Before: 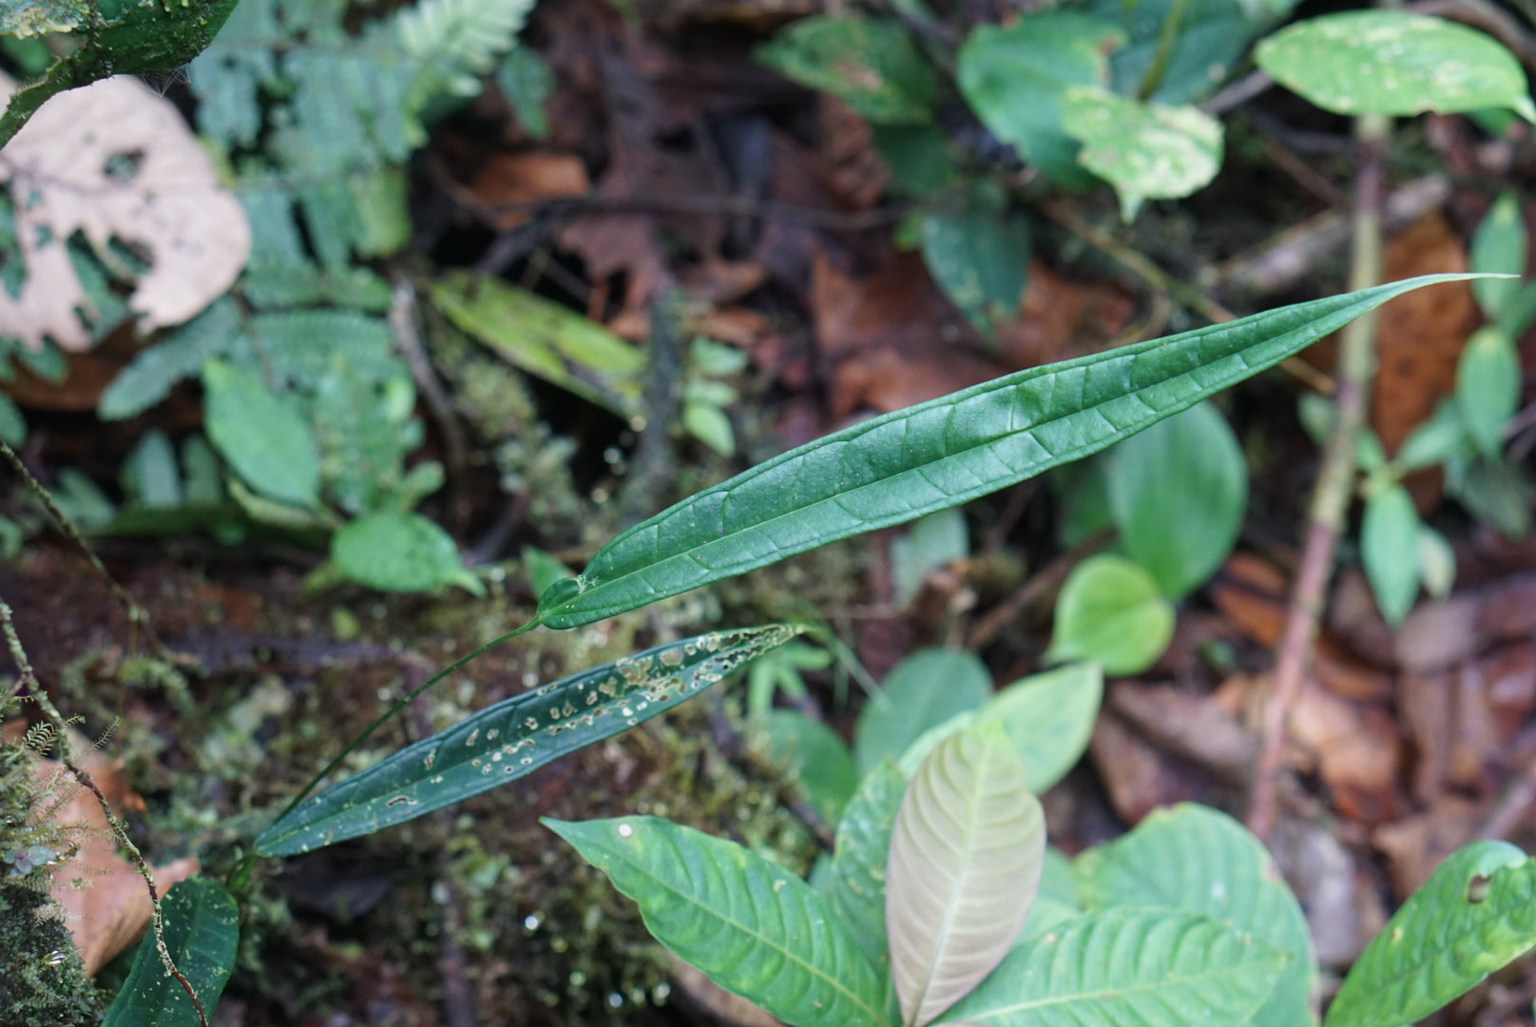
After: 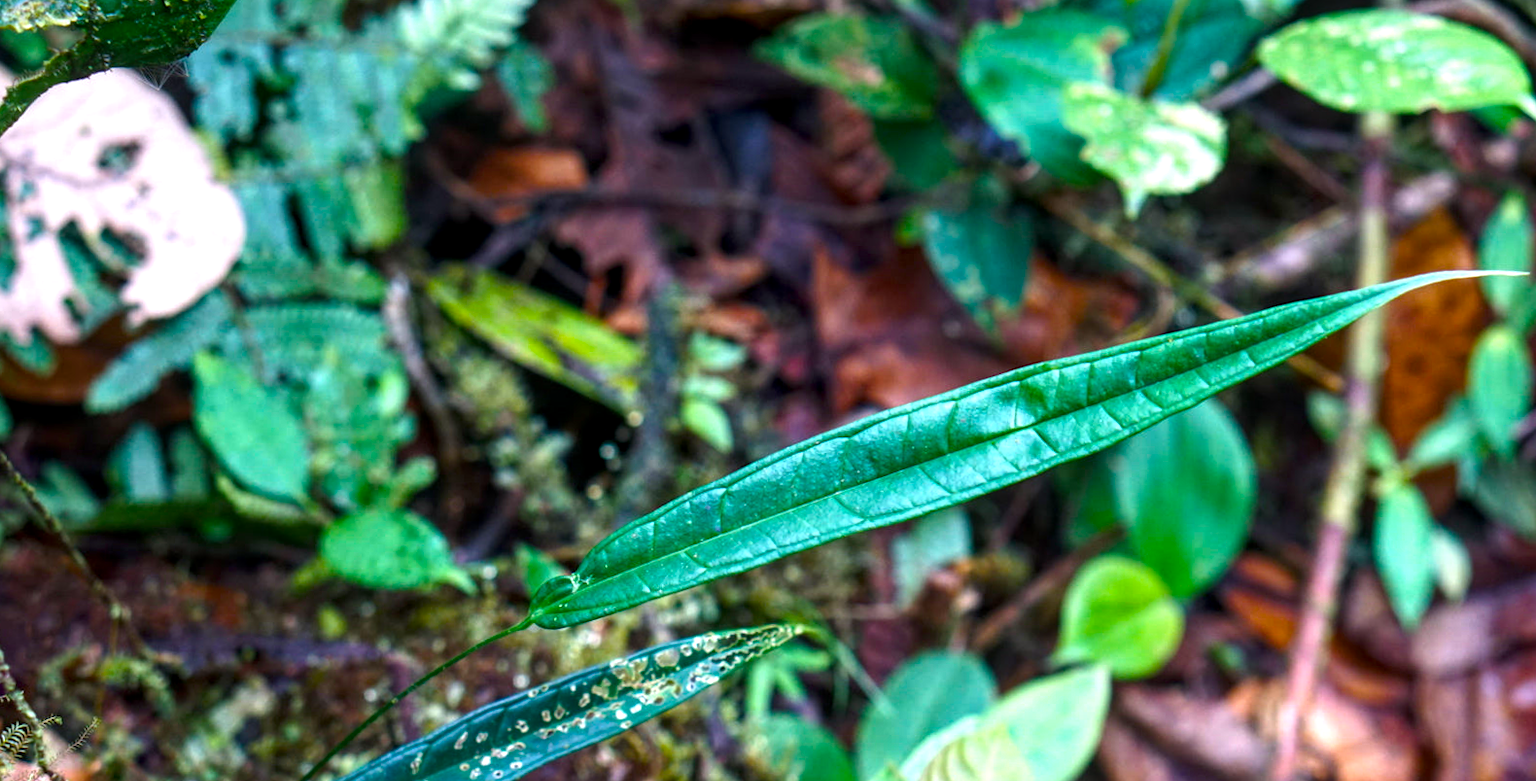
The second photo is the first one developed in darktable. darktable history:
color balance rgb: linear chroma grading › global chroma 9%, perceptual saturation grading › global saturation 36%, perceptual saturation grading › shadows 35%, perceptual brilliance grading › global brilliance 21.21%, perceptual brilliance grading › shadows -35%, global vibrance 21.21%
white balance: red 1.009, blue 1.027
local contrast: detail 130%
rotate and perspective: rotation 0.226°, lens shift (vertical) -0.042, crop left 0.023, crop right 0.982, crop top 0.006, crop bottom 0.994
crop: bottom 24.967%
